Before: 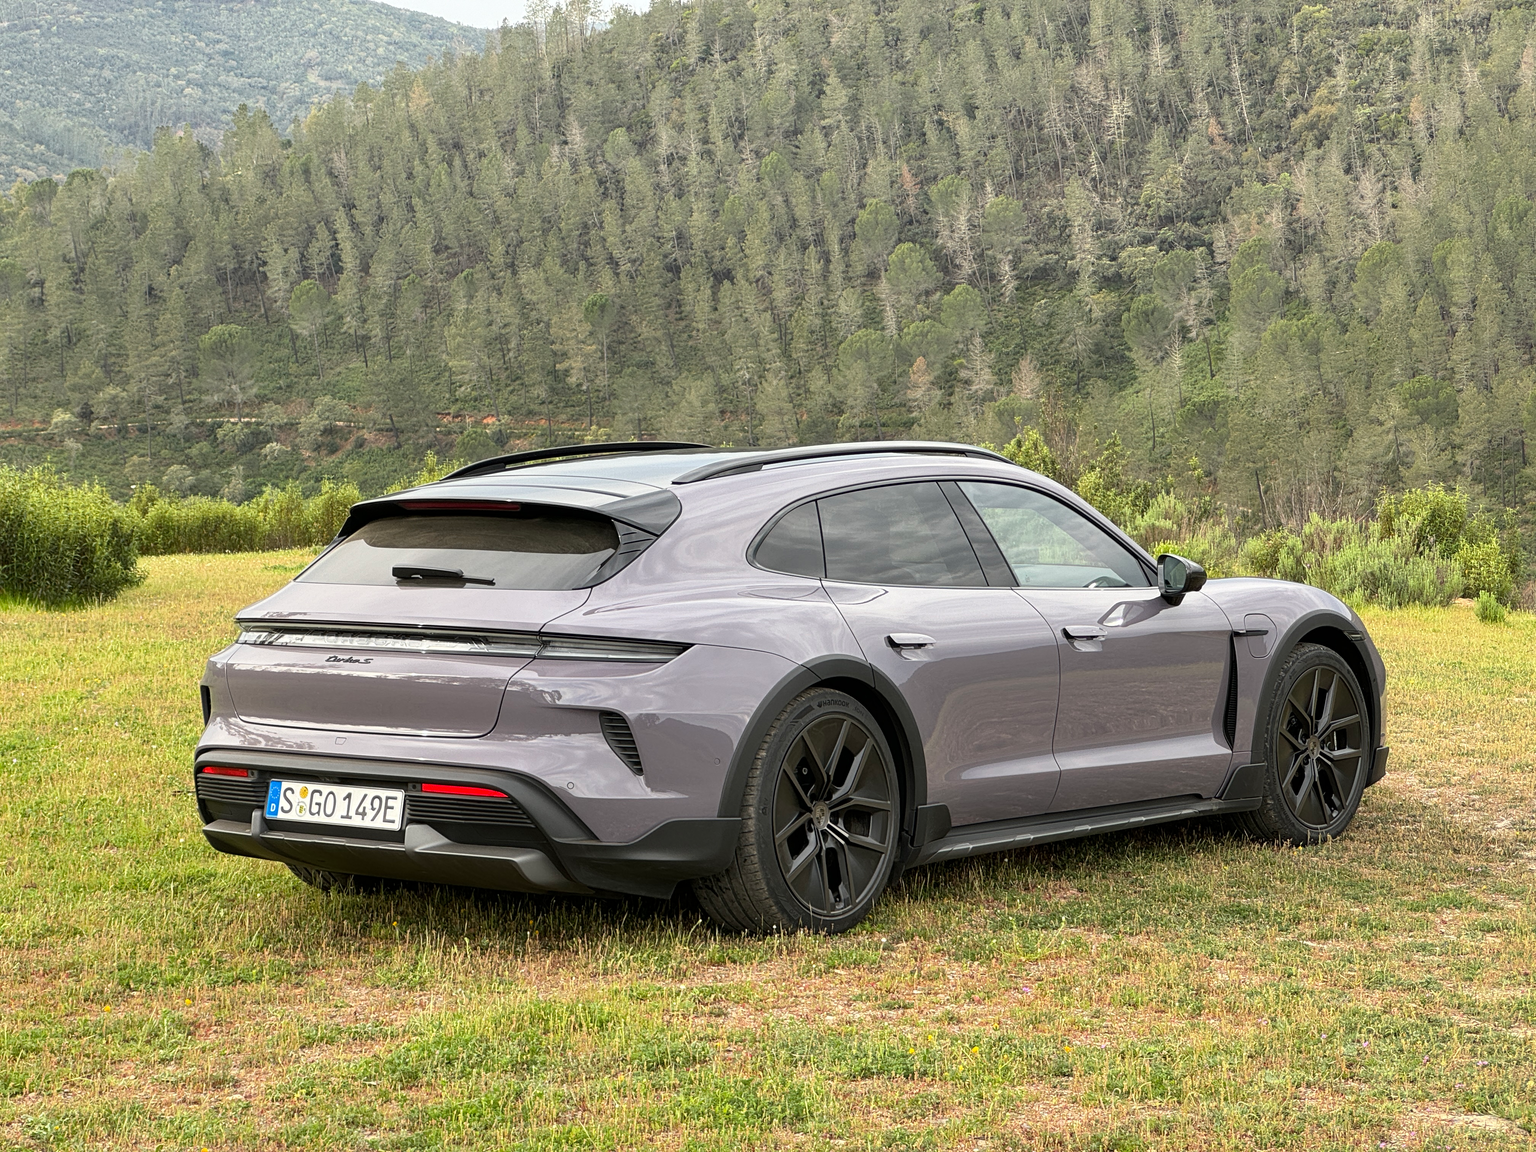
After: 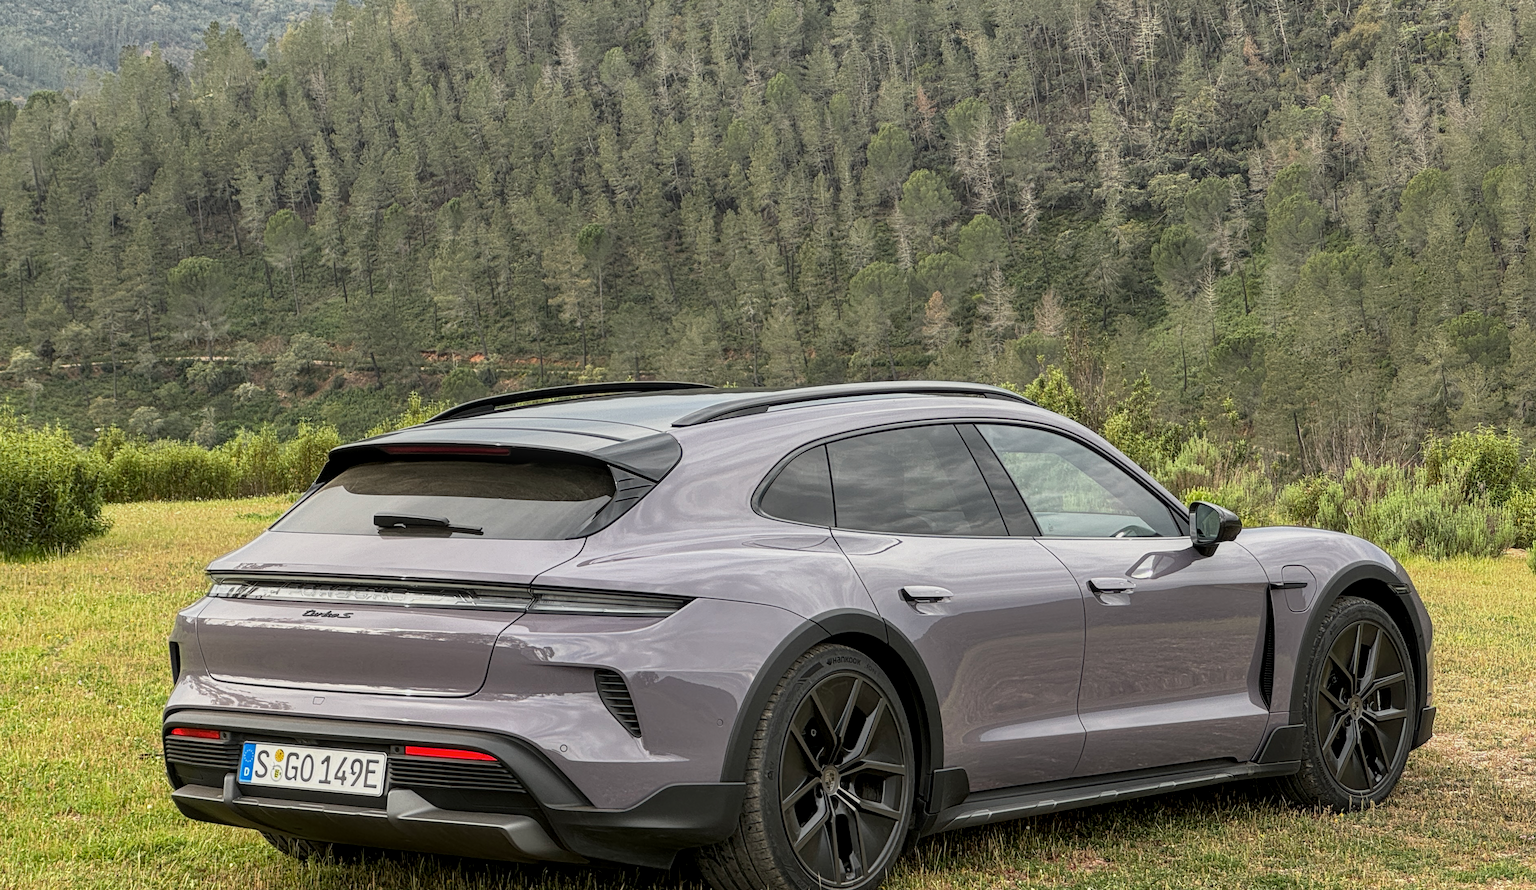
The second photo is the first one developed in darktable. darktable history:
local contrast: on, module defaults
graduated density: rotation 5.63°, offset 76.9
crop: left 2.737%, top 7.287%, right 3.421%, bottom 20.179%
